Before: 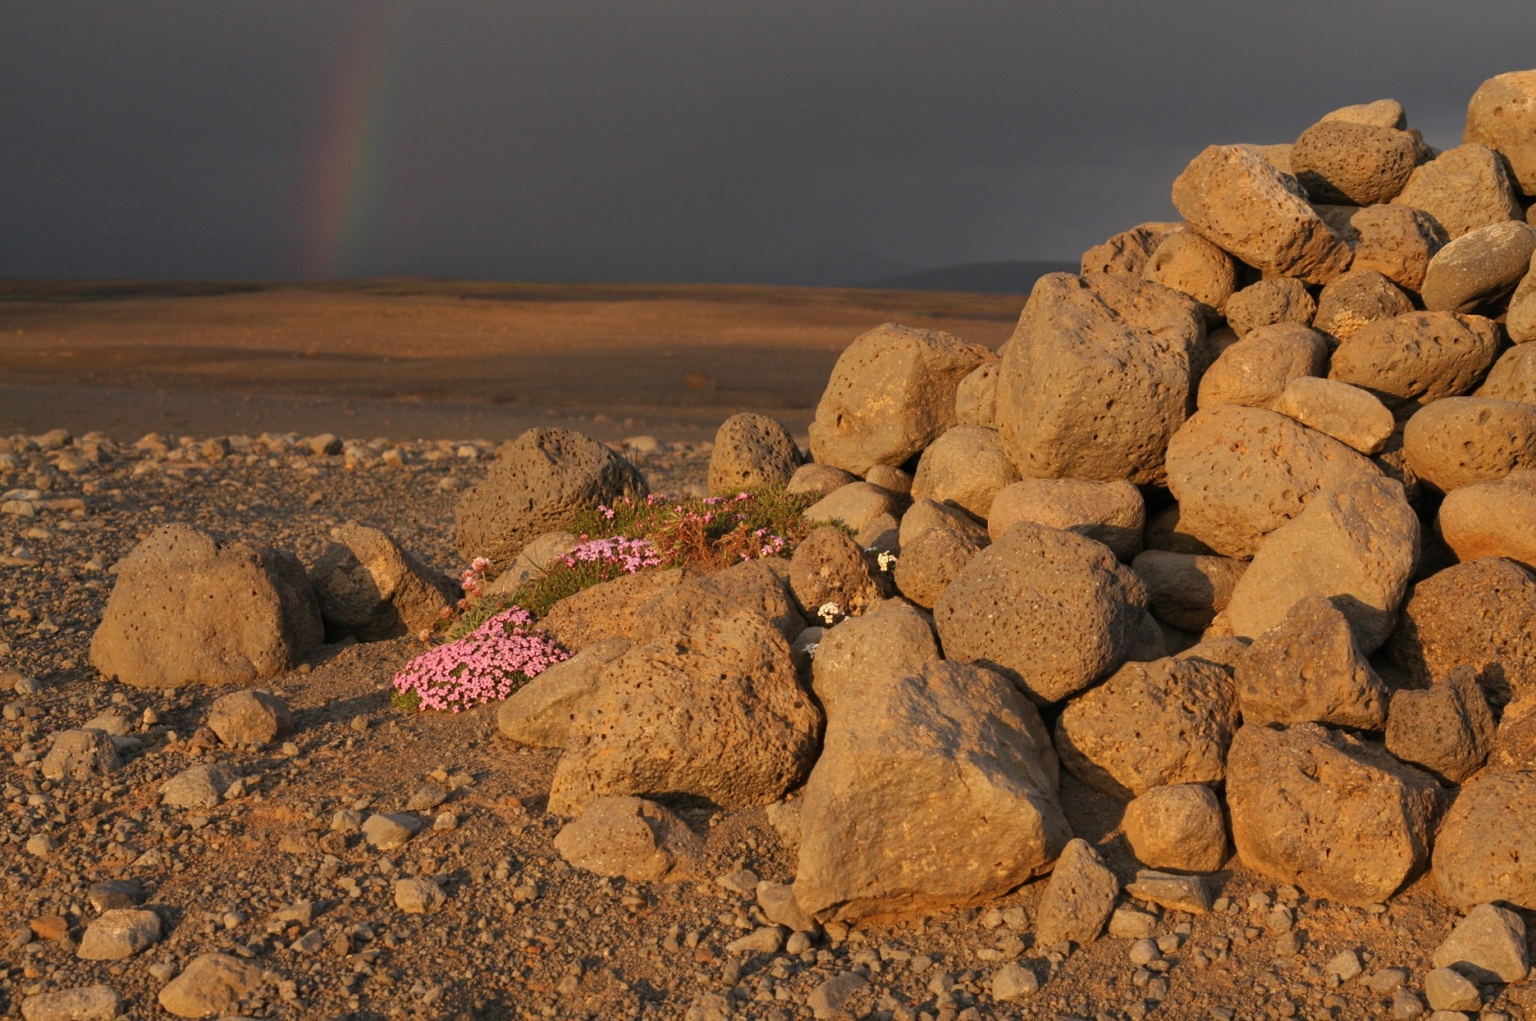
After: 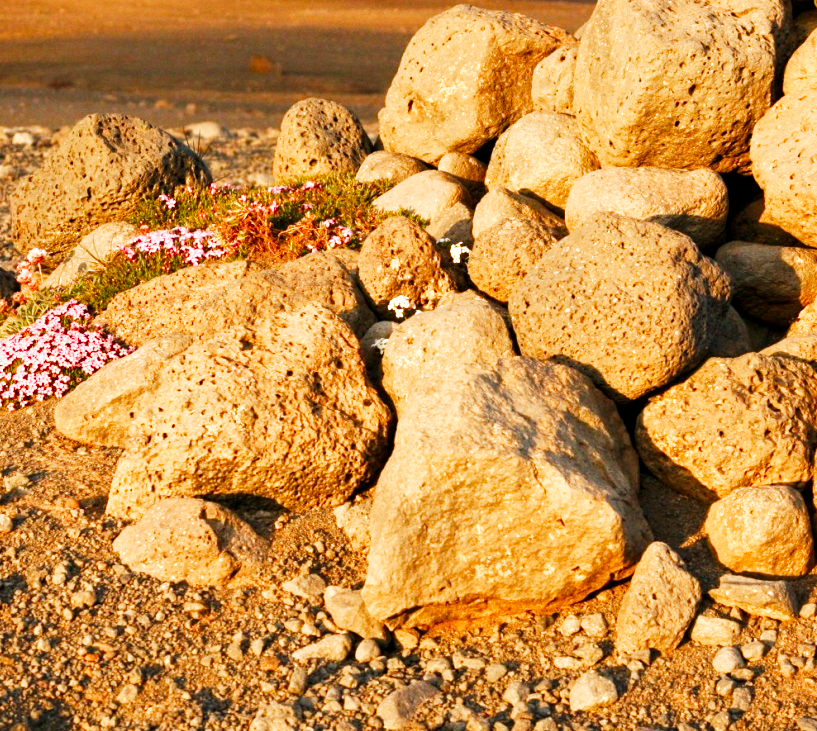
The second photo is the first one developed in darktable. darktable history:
crop and rotate: left 29.044%, top 31.229%, right 19.835%
base curve: curves: ch0 [(0, 0) (0.007, 0.004) (0.027, 0.03) (0.046, 0.07) (0.207, 0.54) (0.442, 0.872) (0.673, 0.972) (1, 1)], preserve colors none
color balance rgb: shadows lift › chroma 2.043%, shadows lift › hue 220.26°, highlights gain › luminance 14.73%, linear chroma grading › shadows -1.884%, linear chroma grading › highlights -14.423%, linear chroma grading › global chroma -9.394%, linear chroma grading › mid-tones -10.338%, perceptual saturation grading › global saturation 0.993%, perceptual saturation grading › highlights -29.562%, perceptual saturation grading › mid-tones 28.862%, perceptual saturation grading › shadows 59.462%
tone curve: curves: ch1 [(0, 0) (0.173, 0.145) (0.467, 0.477) (0.808, 0.611) (1, 1)]; ch2 [(0, 0) (0.255, 0.314) (0.498, 0.509) (0.694, 0.64) (1, 1)], preserve colors none
local contrast: highlights 104%, shadows 100%, detail 119%, midtone range 0.2
